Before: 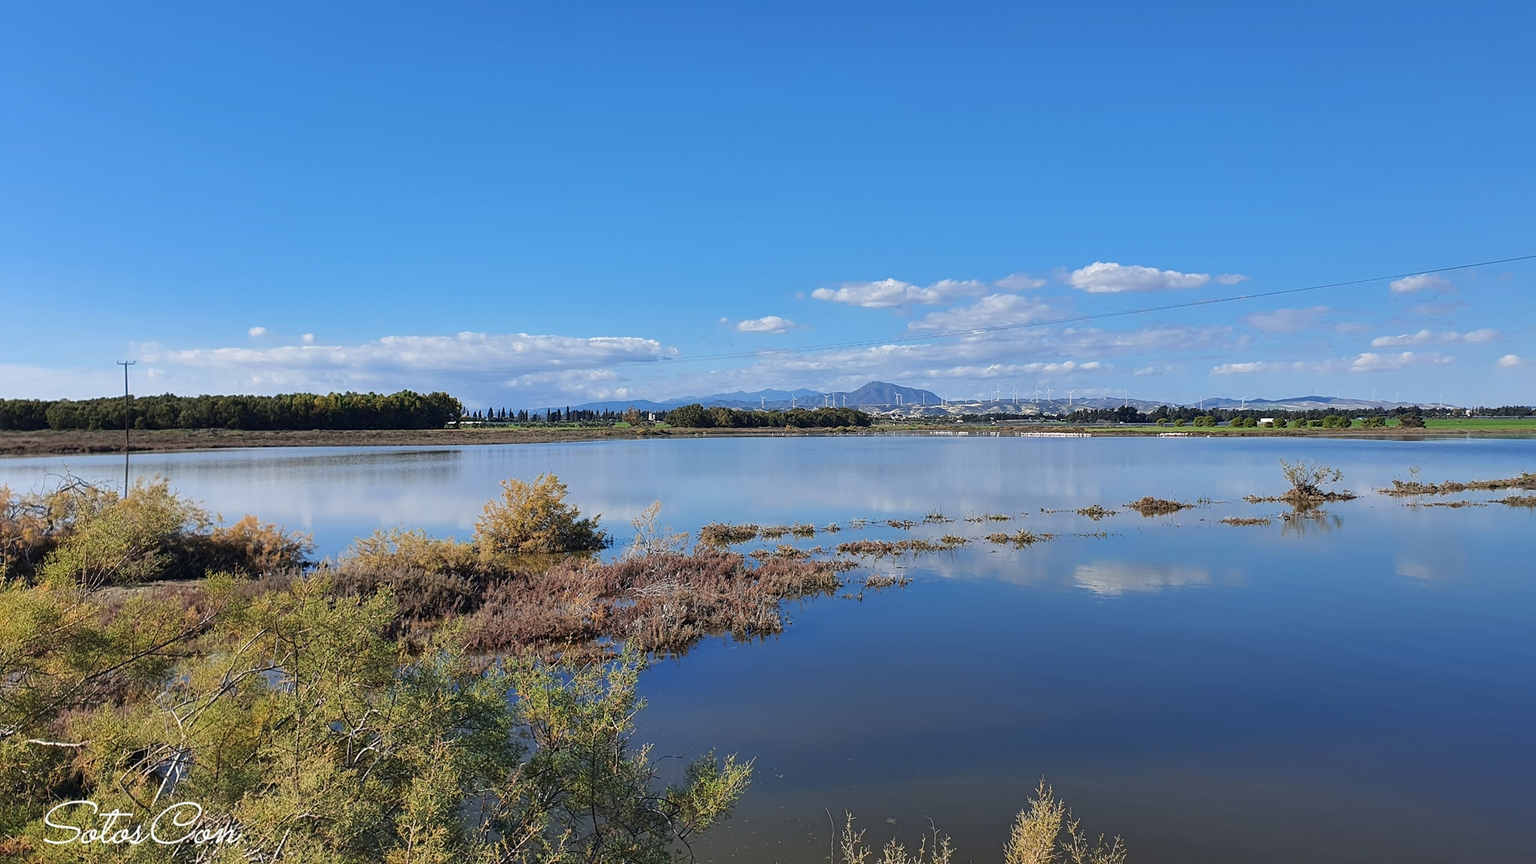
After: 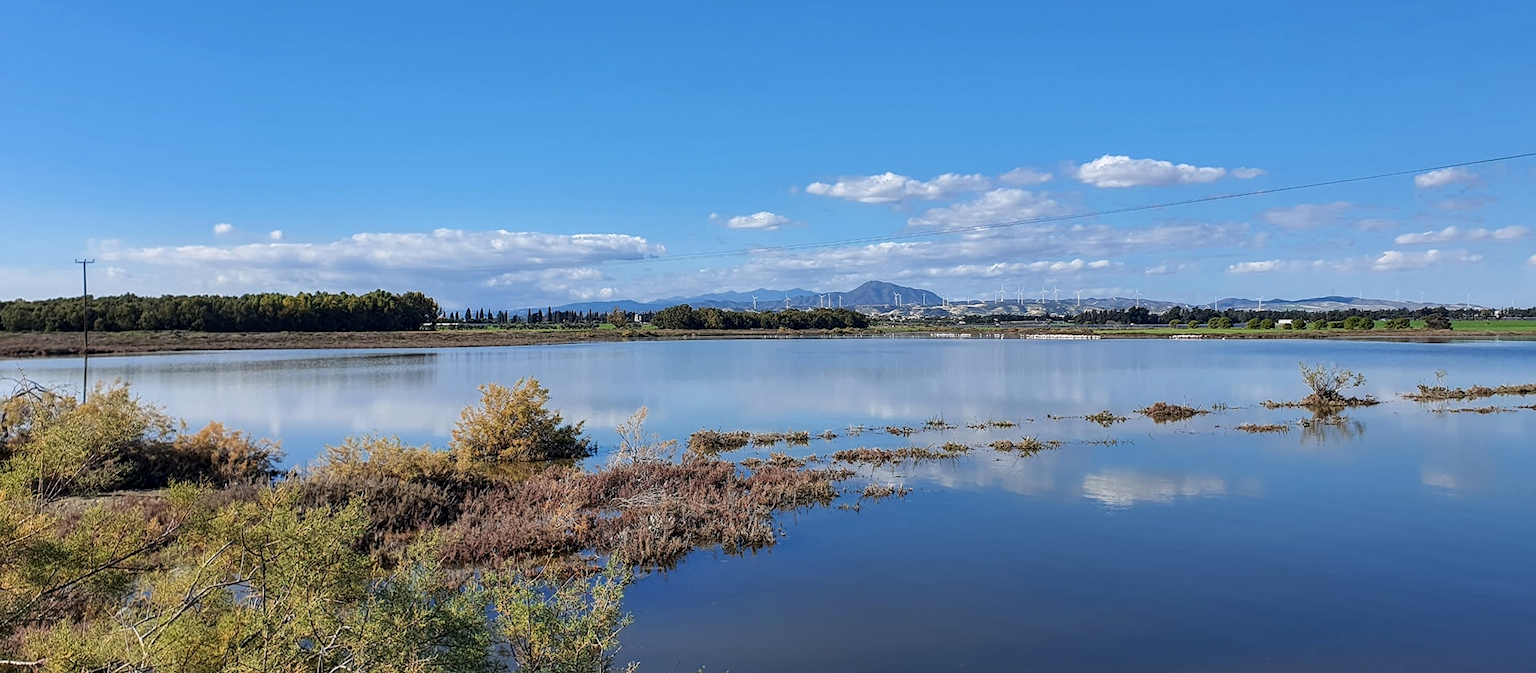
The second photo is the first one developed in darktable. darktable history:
local contrast: detail 130%
crop and rotate: left 2.991%, top 13.302%, right 1.981%, bottom 12.636%
